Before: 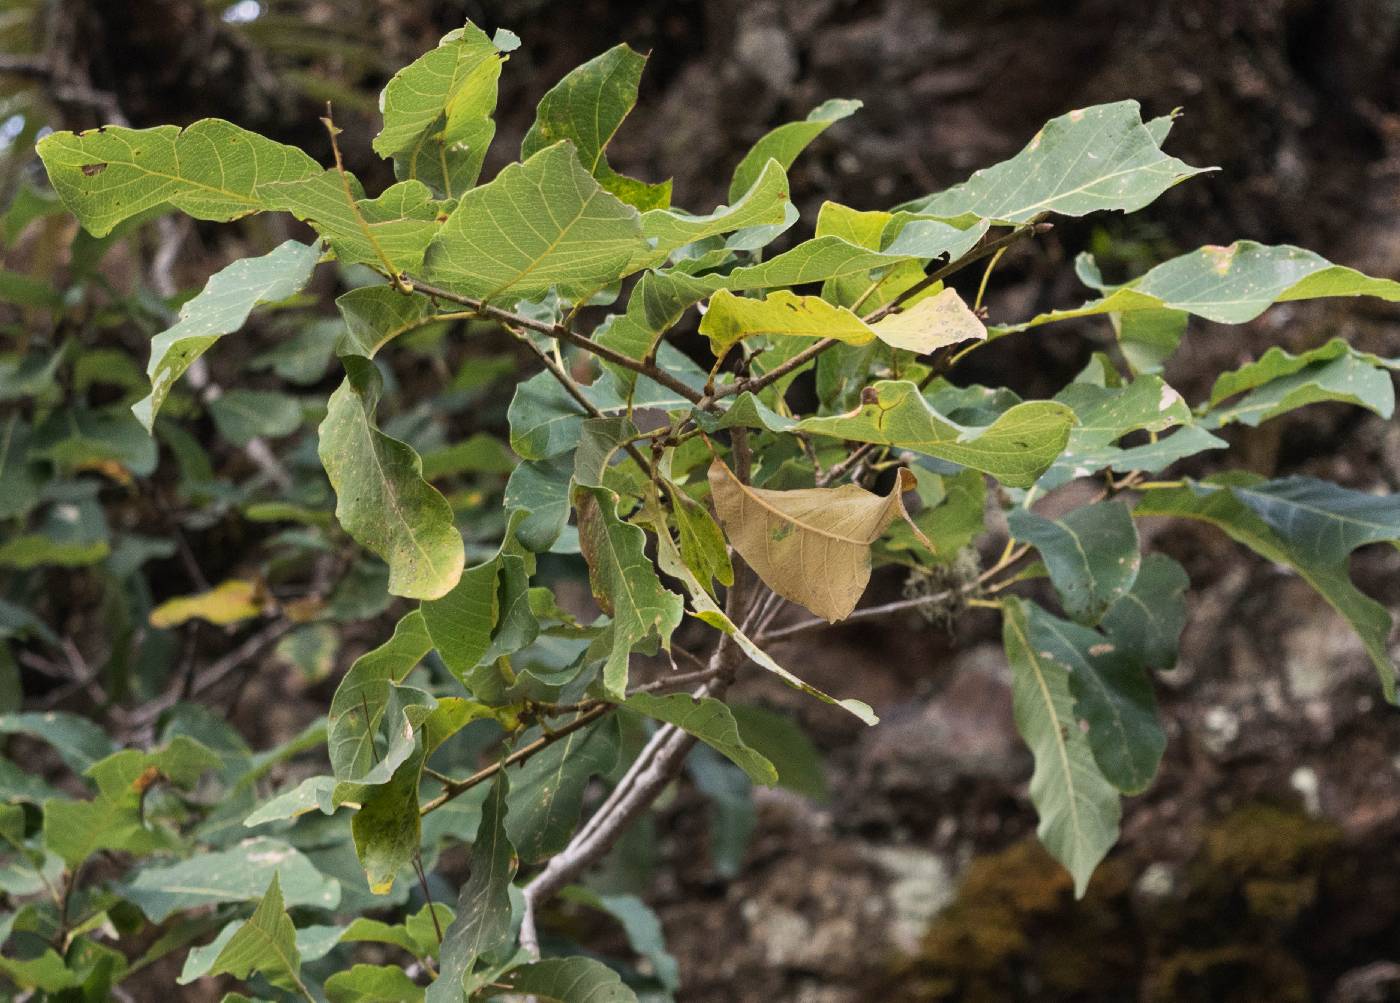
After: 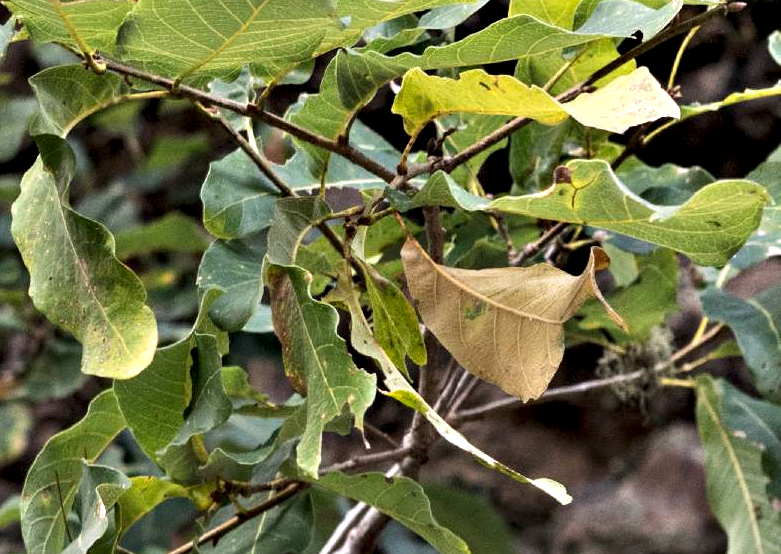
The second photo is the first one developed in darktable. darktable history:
crop and rotate: left 21.976%, top 22.083%, right 22.178%, bottom 22.619%
contrast equalizer: octaves 7, y [[0.6 ×6], [0.55 ×6], [0 ×6], [0 ×6], [0 ×6]]
